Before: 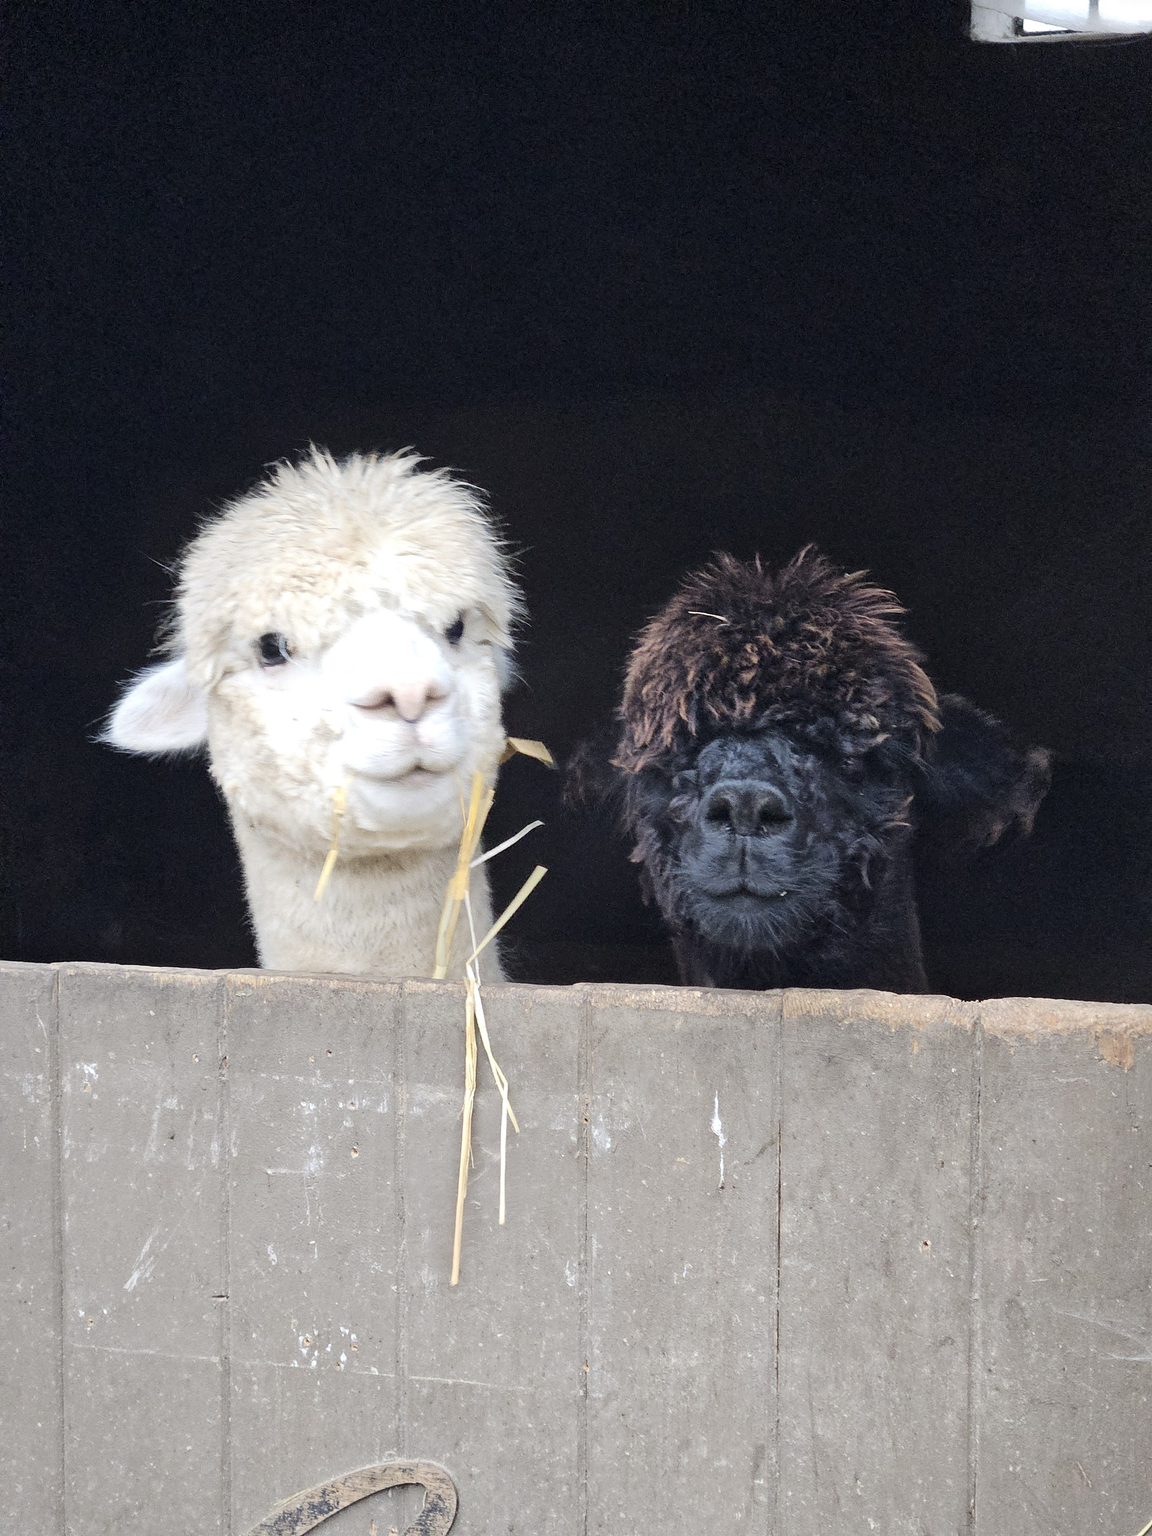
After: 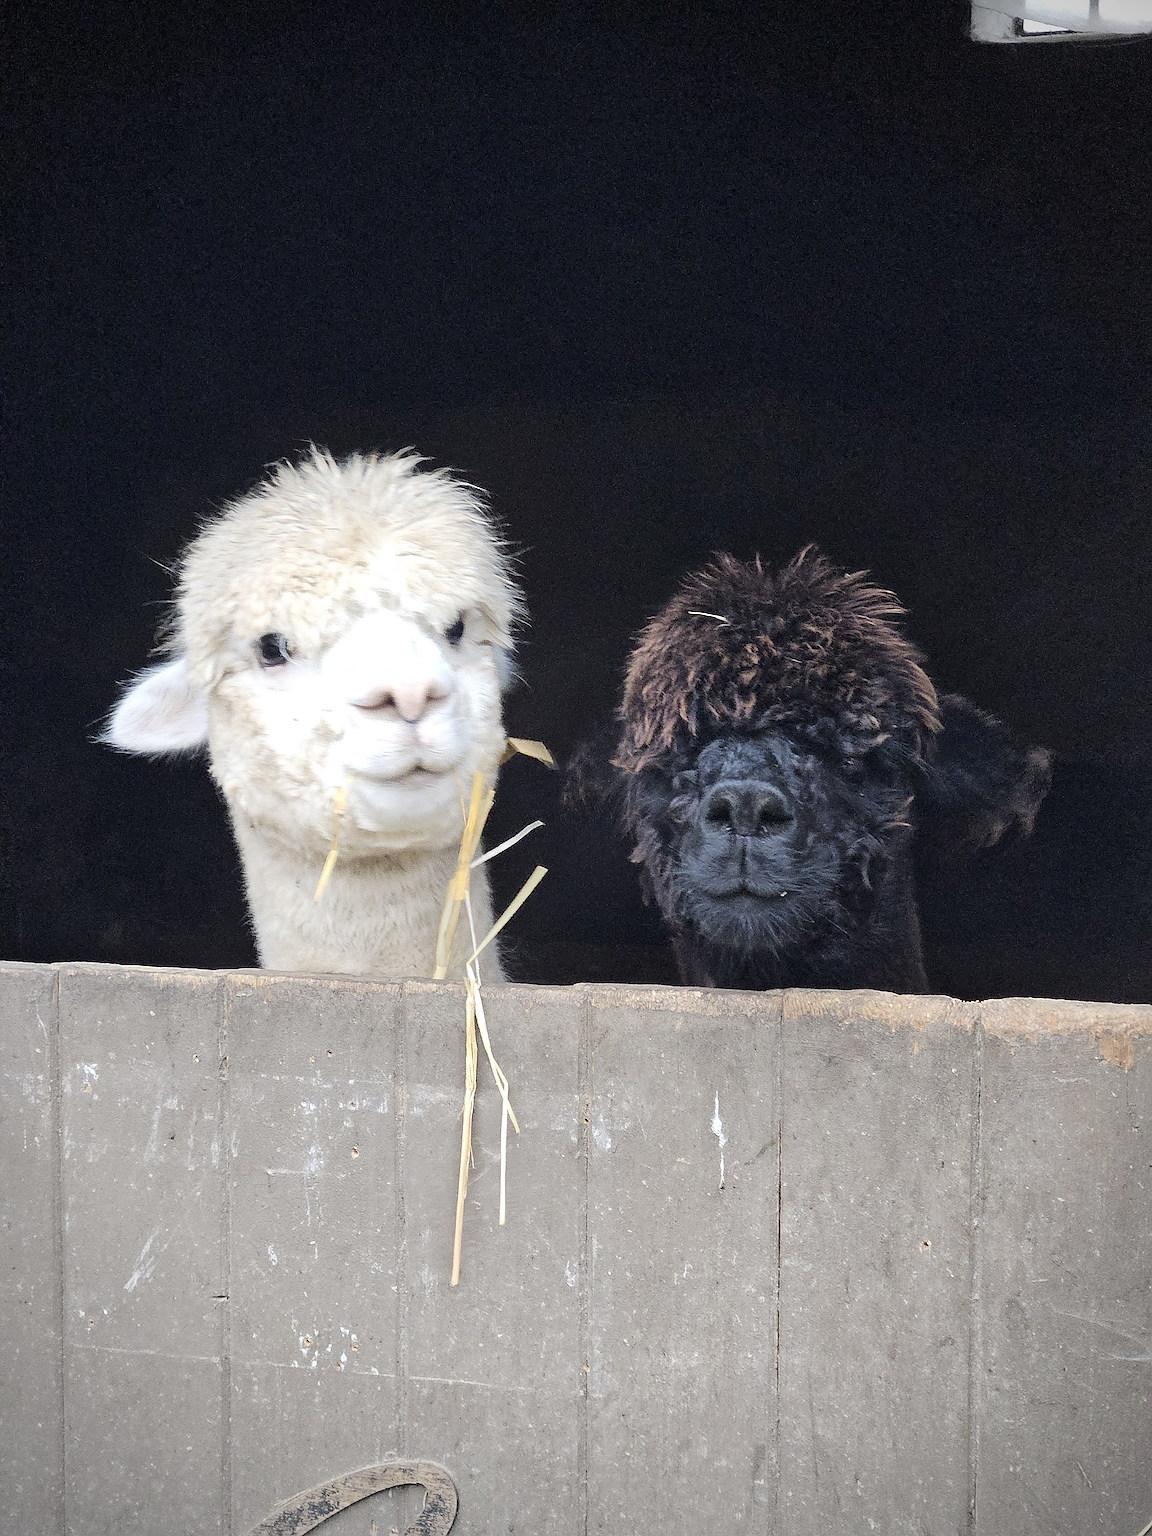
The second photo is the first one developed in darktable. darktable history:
sharpen: radius 1.4, amount 1.25, threshold 0.7
vignetting: unbound false
